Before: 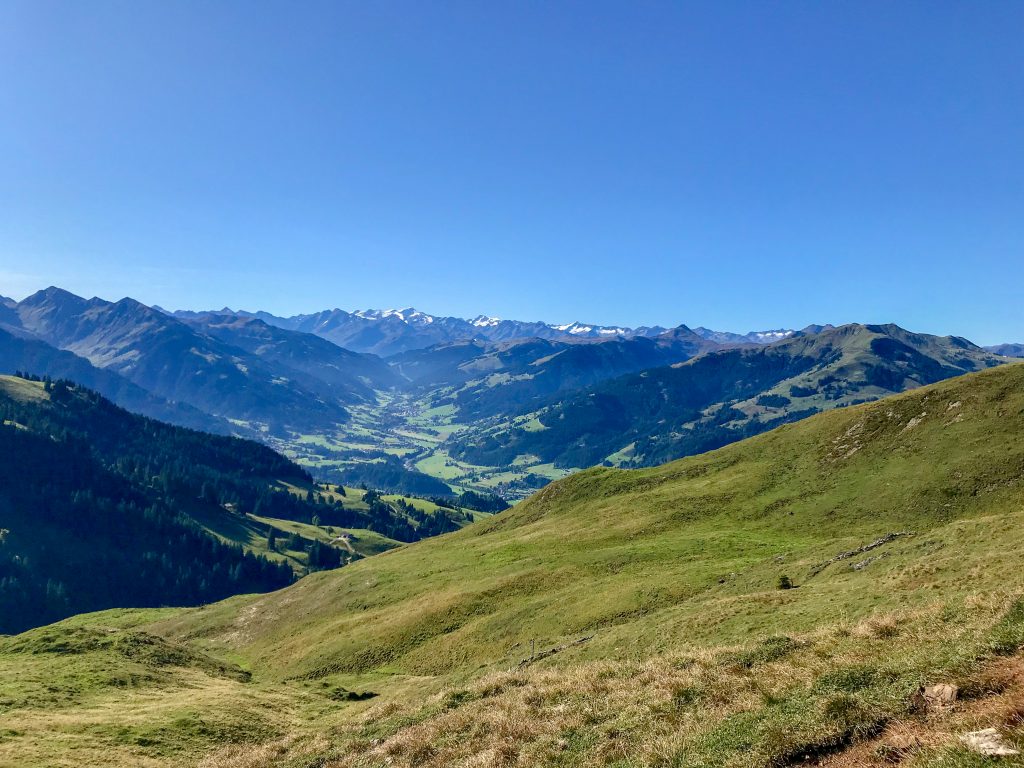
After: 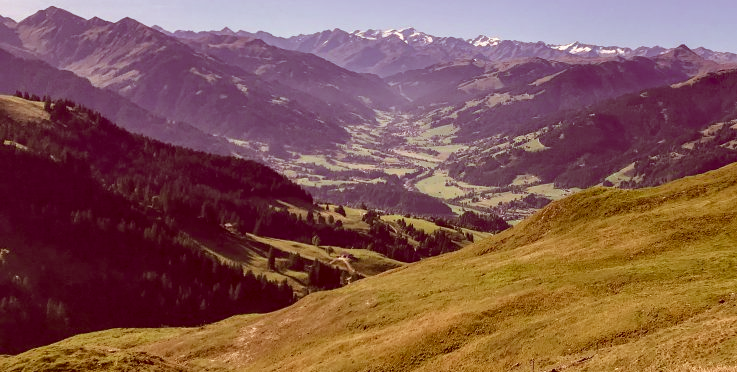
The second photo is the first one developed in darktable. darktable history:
crop: top 36.498%, right 27.964%, bottom 14.995%
color correction: highlights a* 9.03, highlights b* 8.71, shadows a* 40, shadows b* 40, saturation 0.8
